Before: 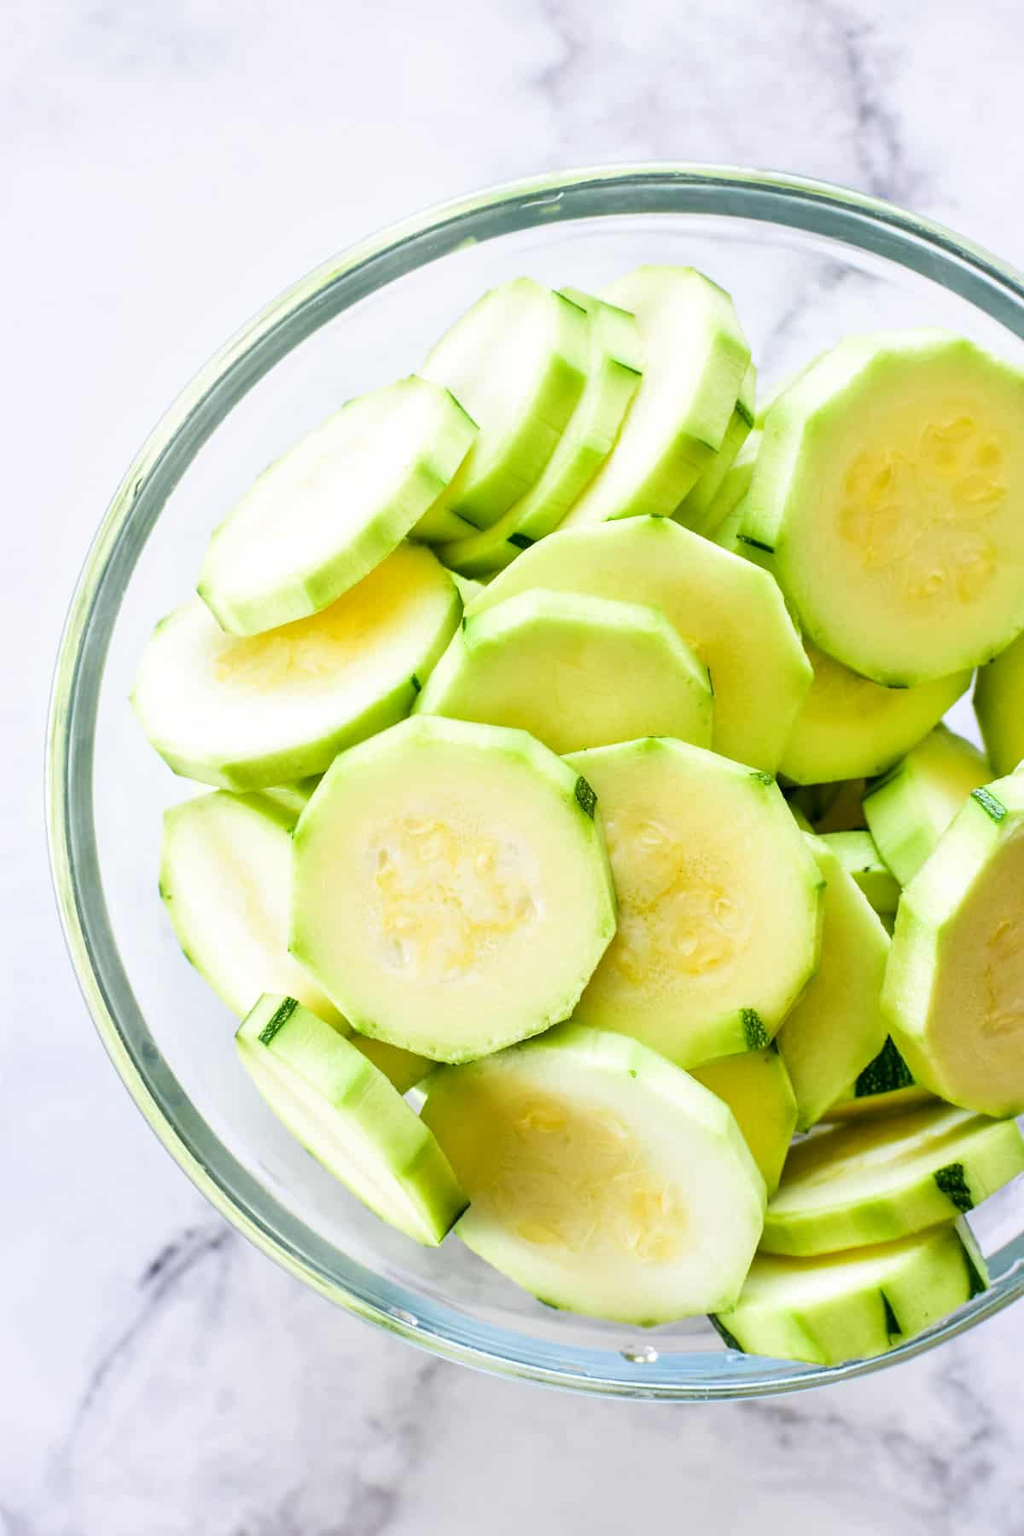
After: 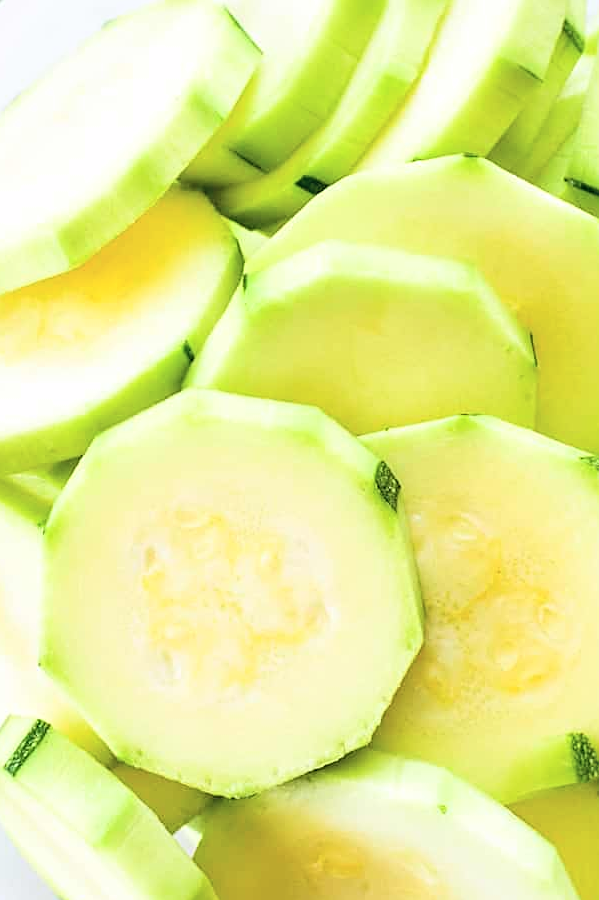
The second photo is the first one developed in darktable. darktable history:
crop: left 25%, top 25%, right 25%, bottom 25%
contrast brightness saturation: contrast 0.14, brightness 0.21
sharpen: on, module defaults
